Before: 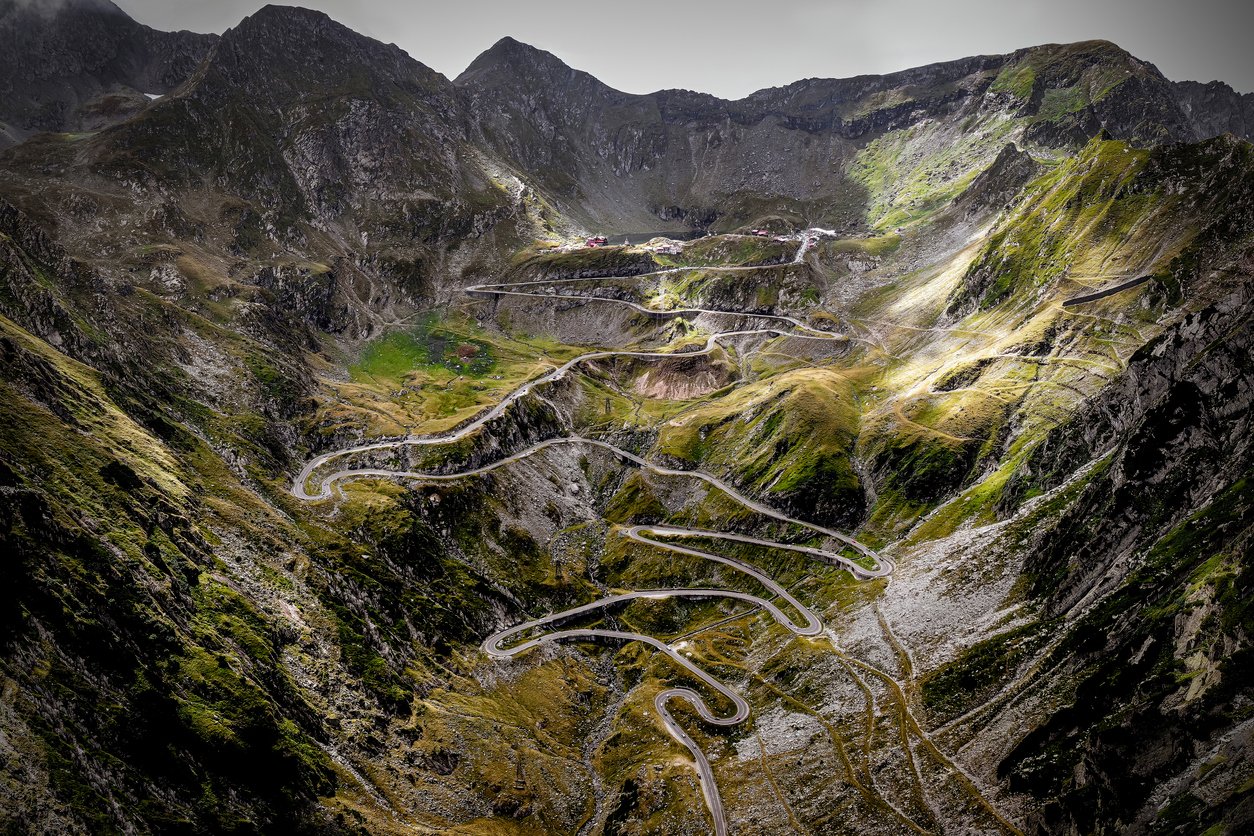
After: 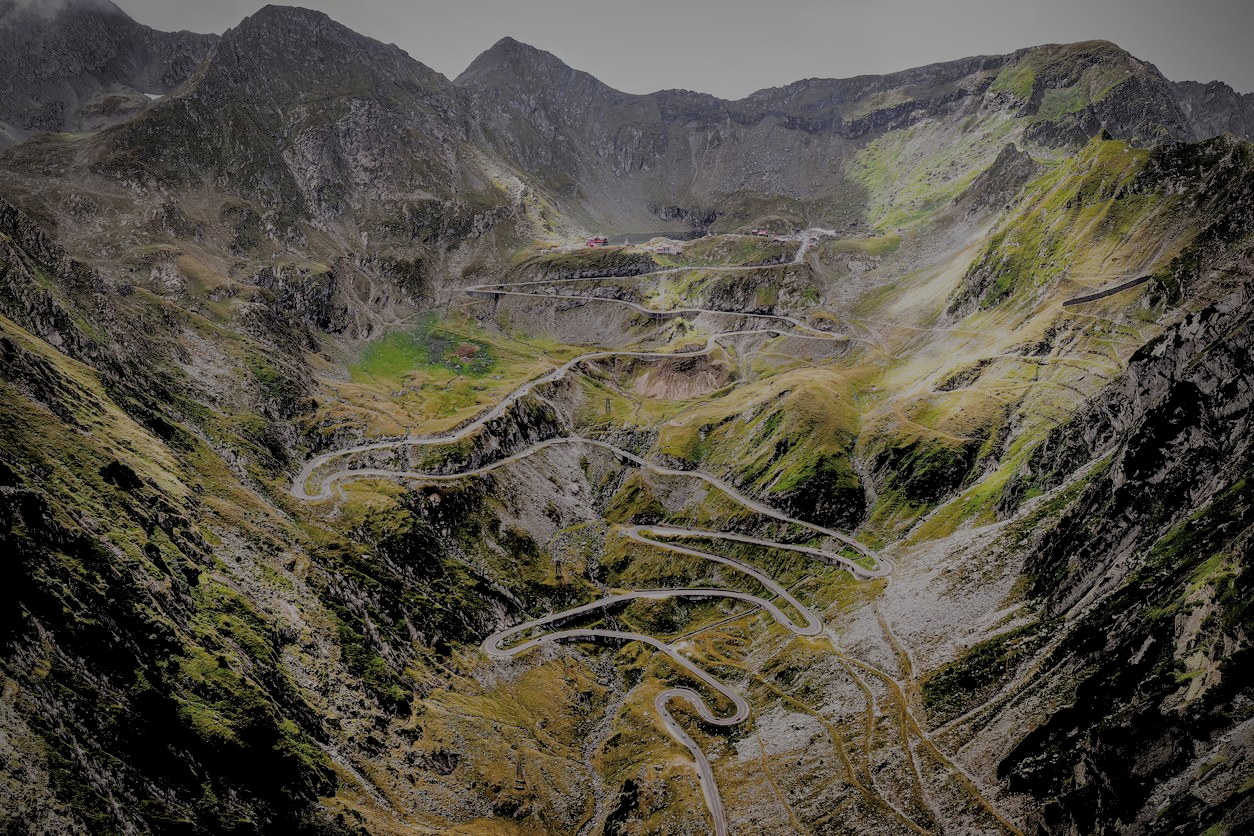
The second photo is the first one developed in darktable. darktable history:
filmic rgb: black relative exposure -8.03 EV, white relative exposure 8.05 EV, target black luminance 0%, hardness 2.45, latitude 76.43%, contrast 0.545, shadows ↔ highlights balance 0.009%
